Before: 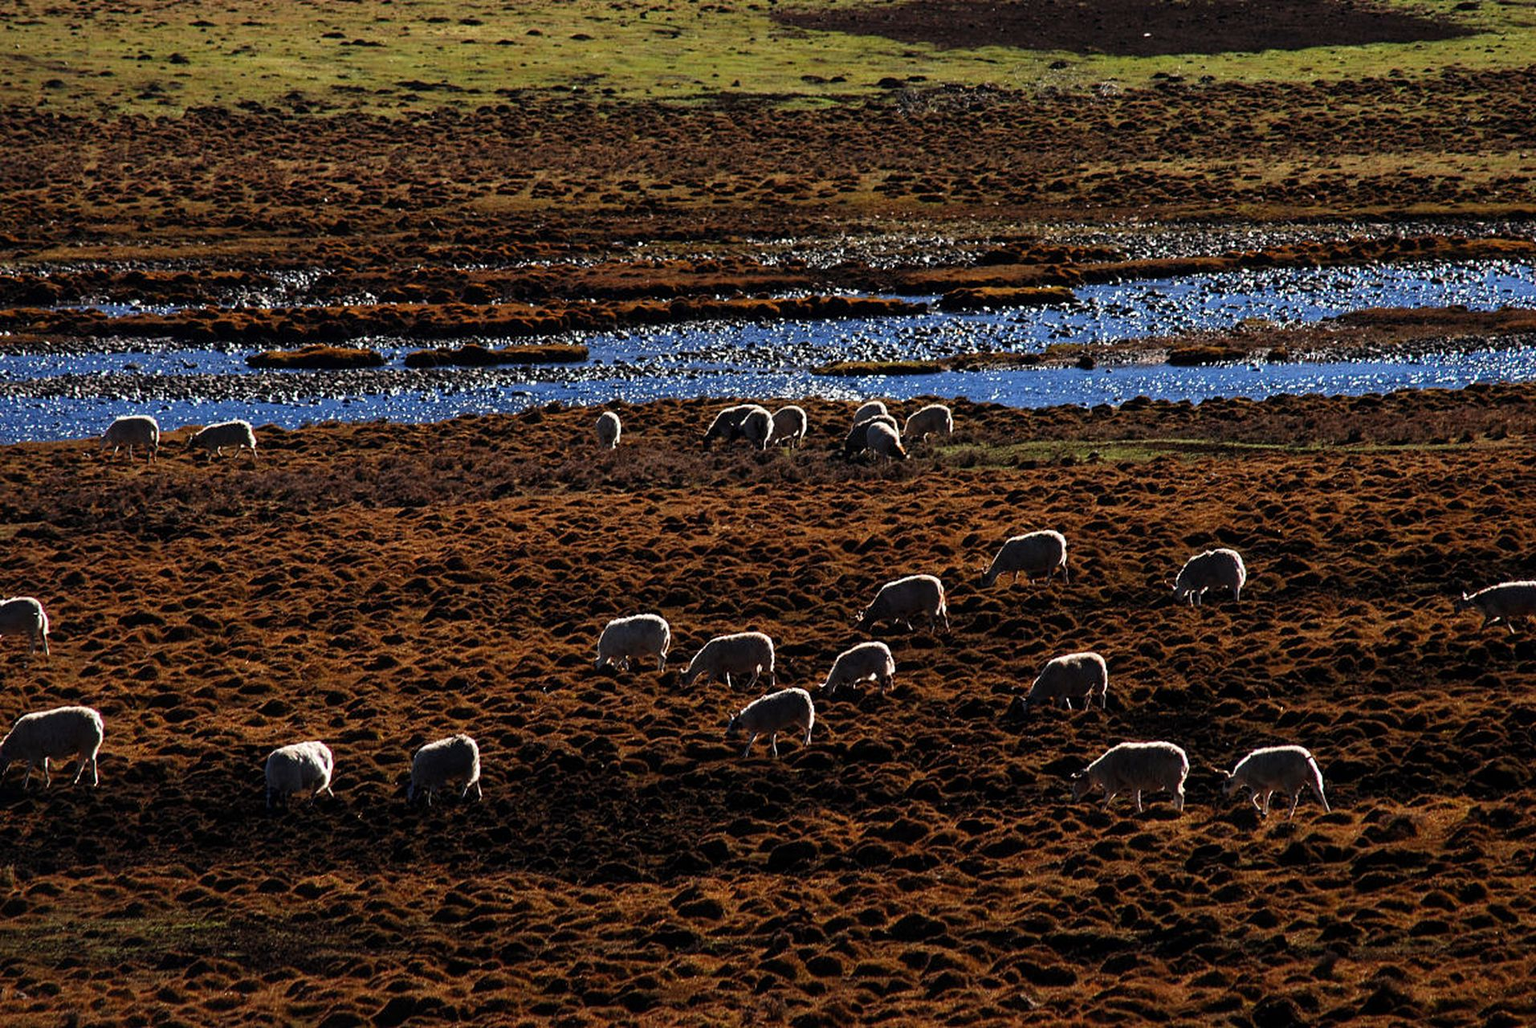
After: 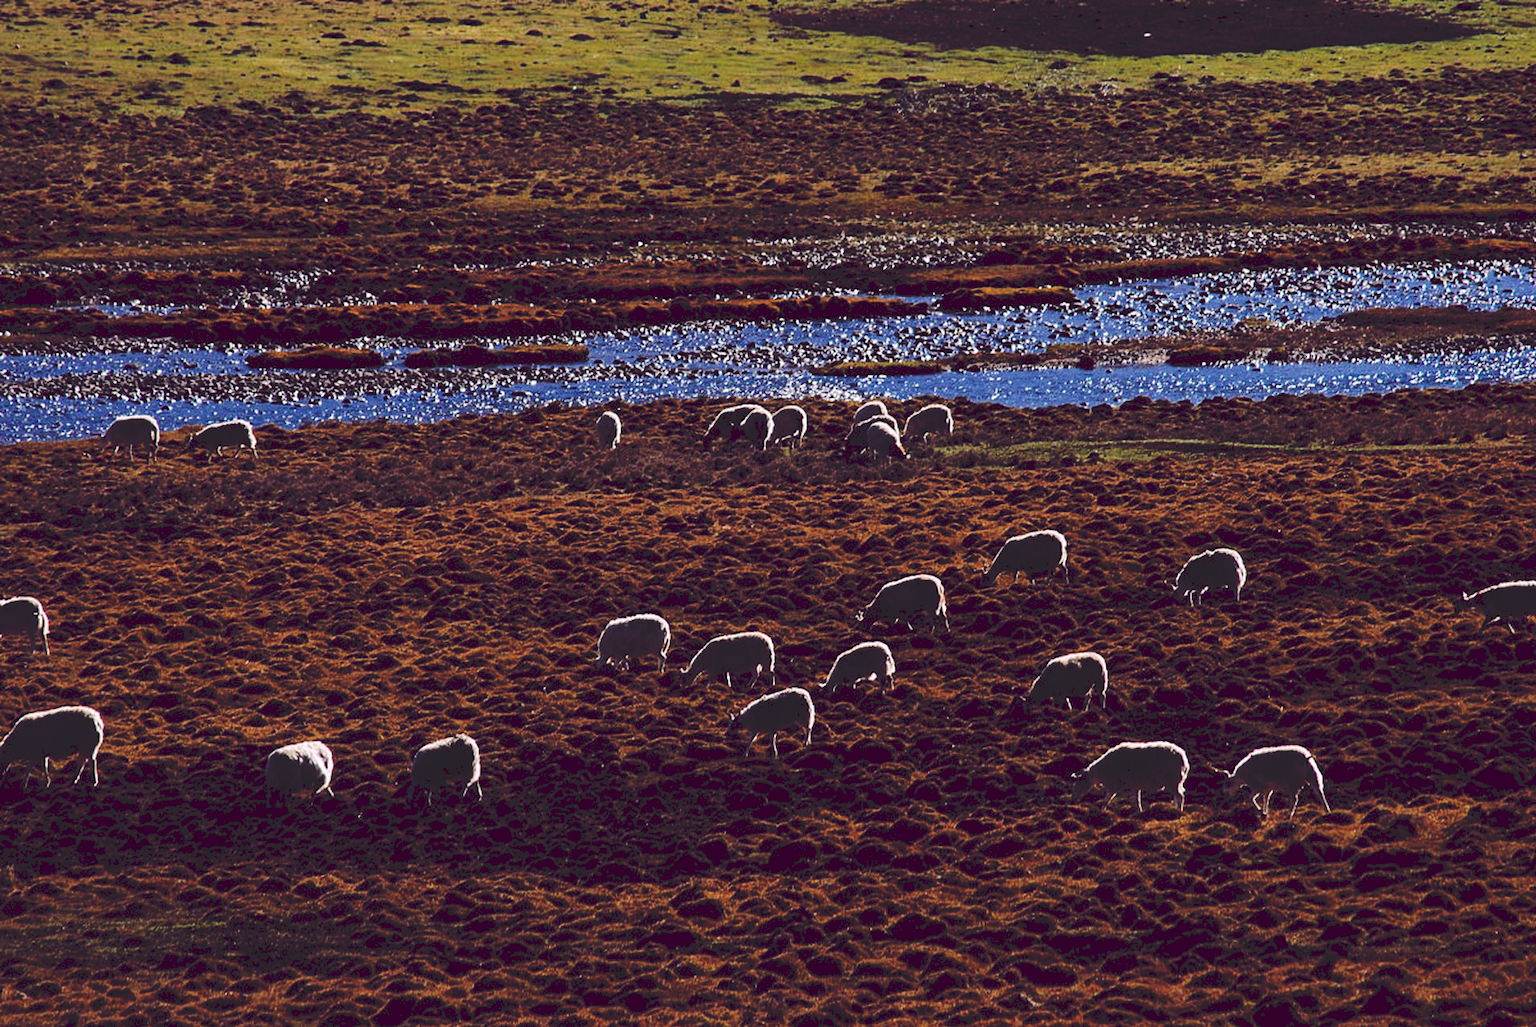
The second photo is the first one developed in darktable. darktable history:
tone curve: curves: ch0 [(0, 0) (0.003, 0.14) (0.011, 0.141) (0.025, 0.141) (0.044, 0.142) (0.069, 0.146) (0.1, 0.151) (0.136, 0.16) (0.177, 0.182) (0.224, 0.214) (0.277, 0.272) (0.335, 0.35) (0.399, 0.453) (0.468, 0.548) (0.543, 0.634) (0.623, 0.715) (0.709, 0.778) (0.801, 0.848) (0.898, 0.902) (1, 1)], preserve colors none
color look up table: target L [95.26, 92.5, 85.2, 78.82, 74.55, 70.67, 66.55, 58.98, 45.96, 46.03, 44.52, 27.08, 201.4, 83.93, 75.14, 69.24, 59.68, 58.19, 50.72, 49.87, 36.3, 35.15, 36.76, 32.35, 5.462, 97.67, 75.23, 62.81, 54.29, 60.7, 59.39, 56.76, 55.71, 48.68, 40.95, 45.88, 29.93, 28.72, 27.04, 32.59, 12.54, 7.1, 88.53, 70.08, 63.46, 53.45, 43.36, 38.64, 10.92], target a [-6.511, -8.503, -44.44, -61.43, 1.295, -49.82, -8.593, -53.55, -21.44, -33.66, -9.996, -13.5, 0, 19.76, 5.375, 39.62, 46.27, 12.54, 69.25, 16.73, 47.19, 42.5, 5.001, 26.98, 35.78, 14.86, 54.81, 48.71, 9.777, 83.54, 12.71, 25.36, 67.63, 53.09, 19.52, 67.61, 23.25, 41.13, 6.284, 49.34, 55.33, 43.71, -28.82, -17.72, -15.33, -26.68, -12.11, 2.949, 12.99], target b [73.62, 22.53, -6.813, 47.31, 54.5, 17.39, 18.83, 37.97, 30.65, 21.14, -0.284, 13.73, -0.001, 11.12, 72.84, 21.58, 47.91, 9.717, 22.08, 33.32, 31.38, 1.581, 7.873, 26.26, -16.97, -9.365, -37.37, -16.16, -43.99, -60.99, -10.43, -7.64, -19.4, -39.9, -75.78, -37.63, -50.01, -16.23, -26.32, -53.67, -56.56, -40.42, -23.14, -24.24, -49.87, -8.16, -25.33, -47.74, -17.83], num patches 49
